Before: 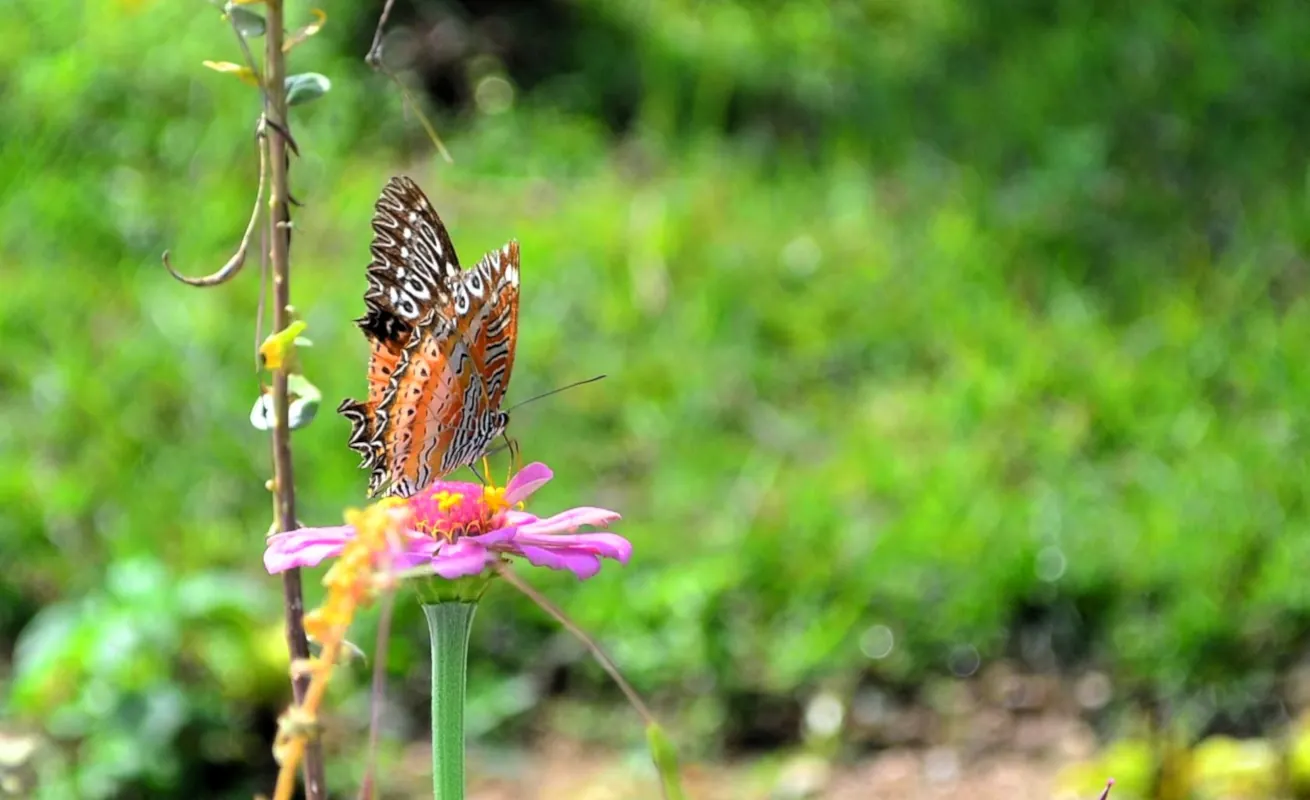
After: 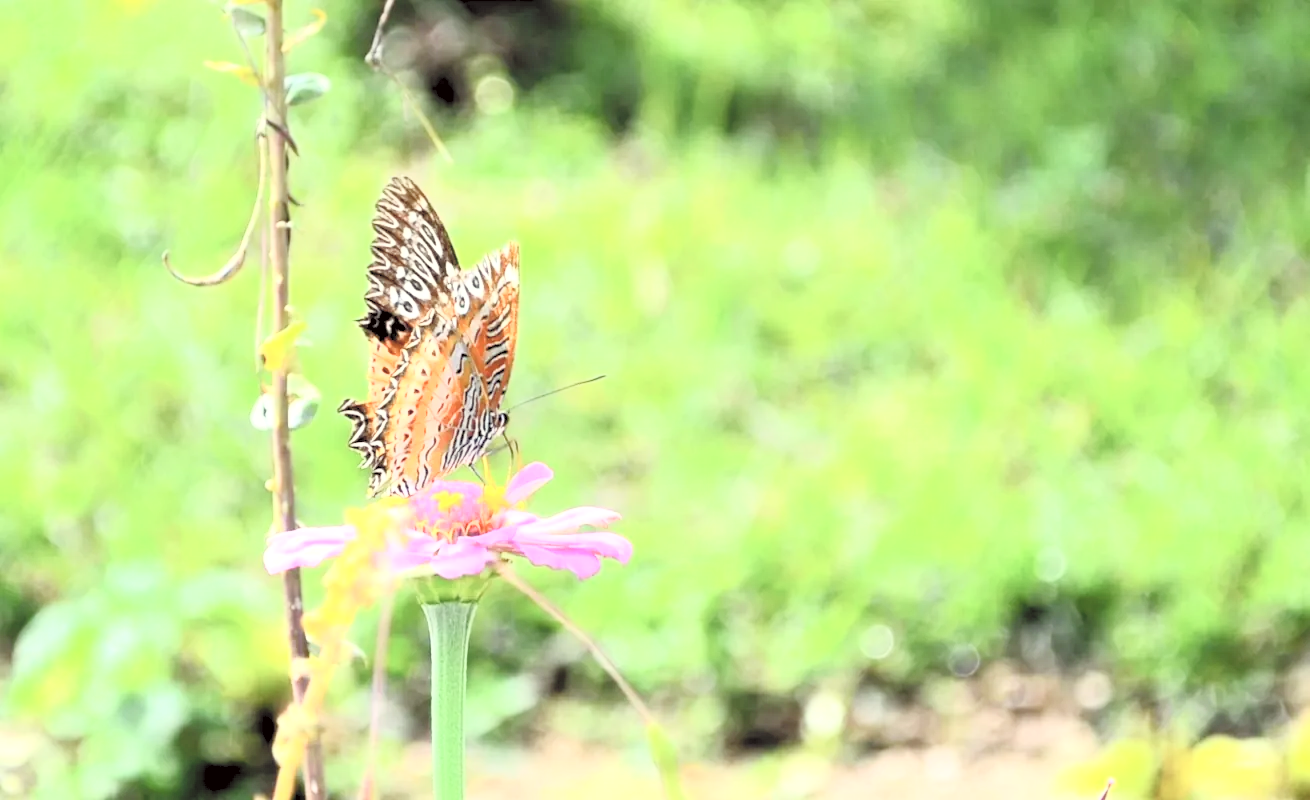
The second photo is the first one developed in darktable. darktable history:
levels: levels [0.072, 0.414, 0.976]
contrast brightness saturation: contrast 0.43, brightness 0.56, saturation -0.19
color correction: highlights a* -0.95, highlights b* 4.5, shadows a* 3.55
